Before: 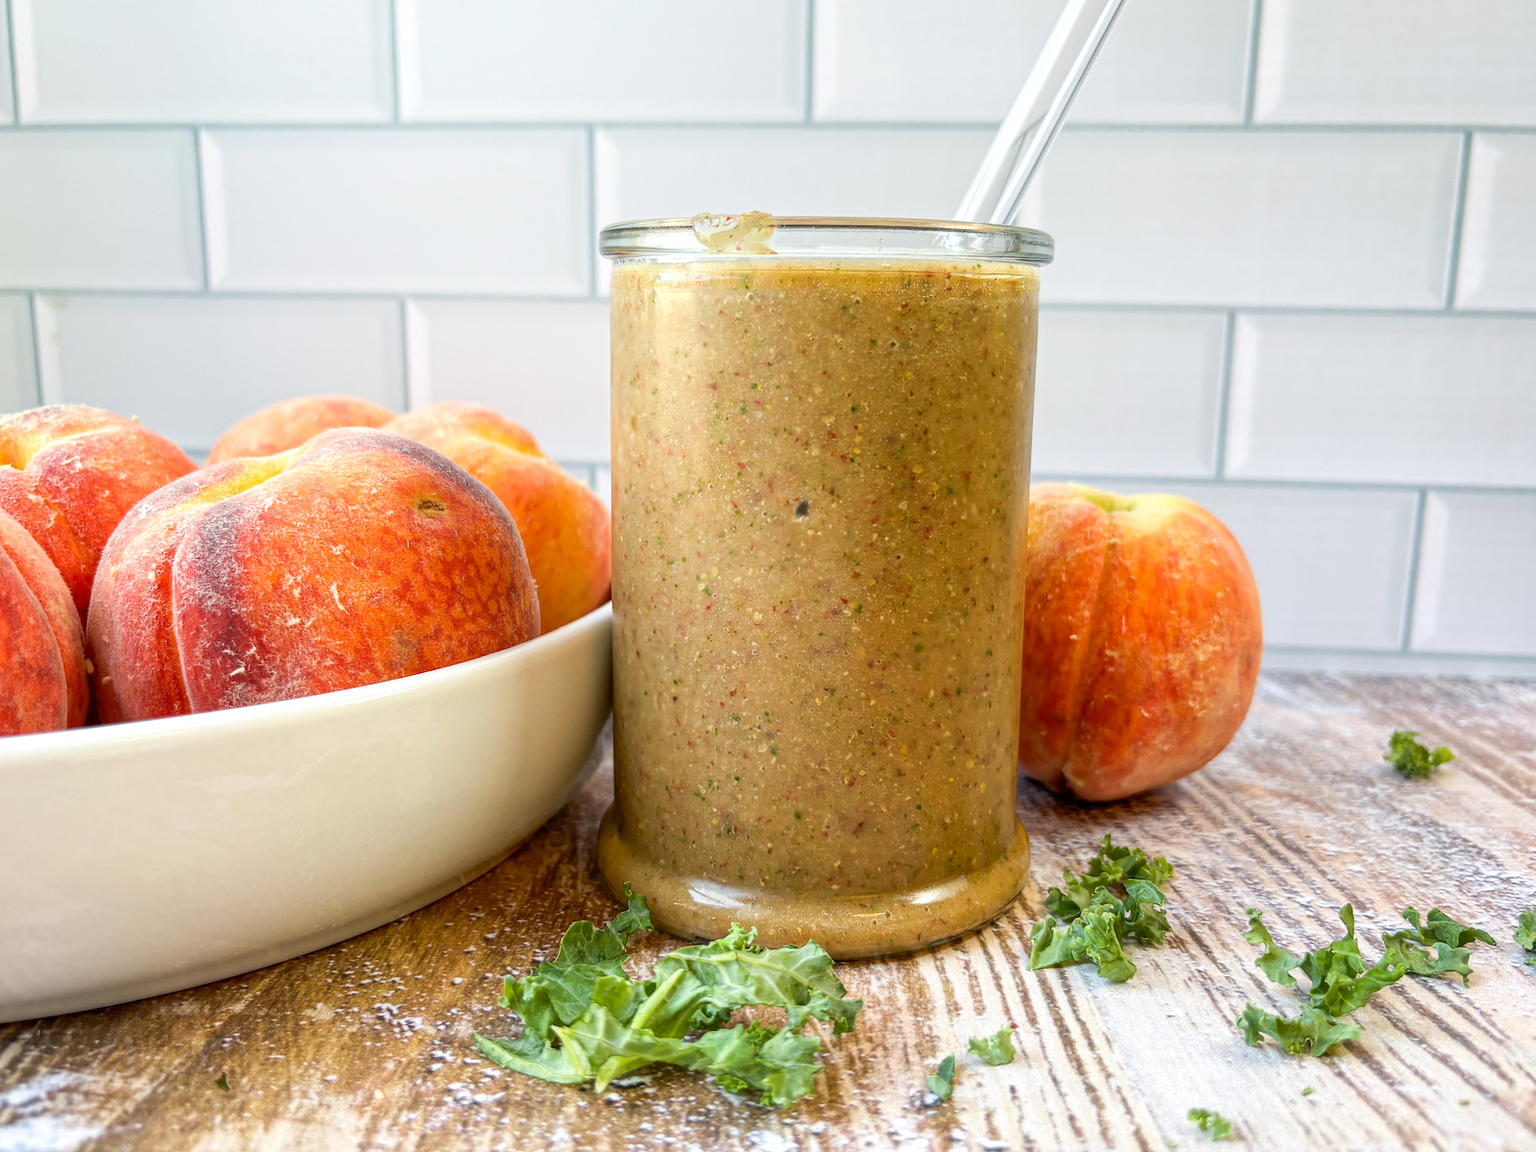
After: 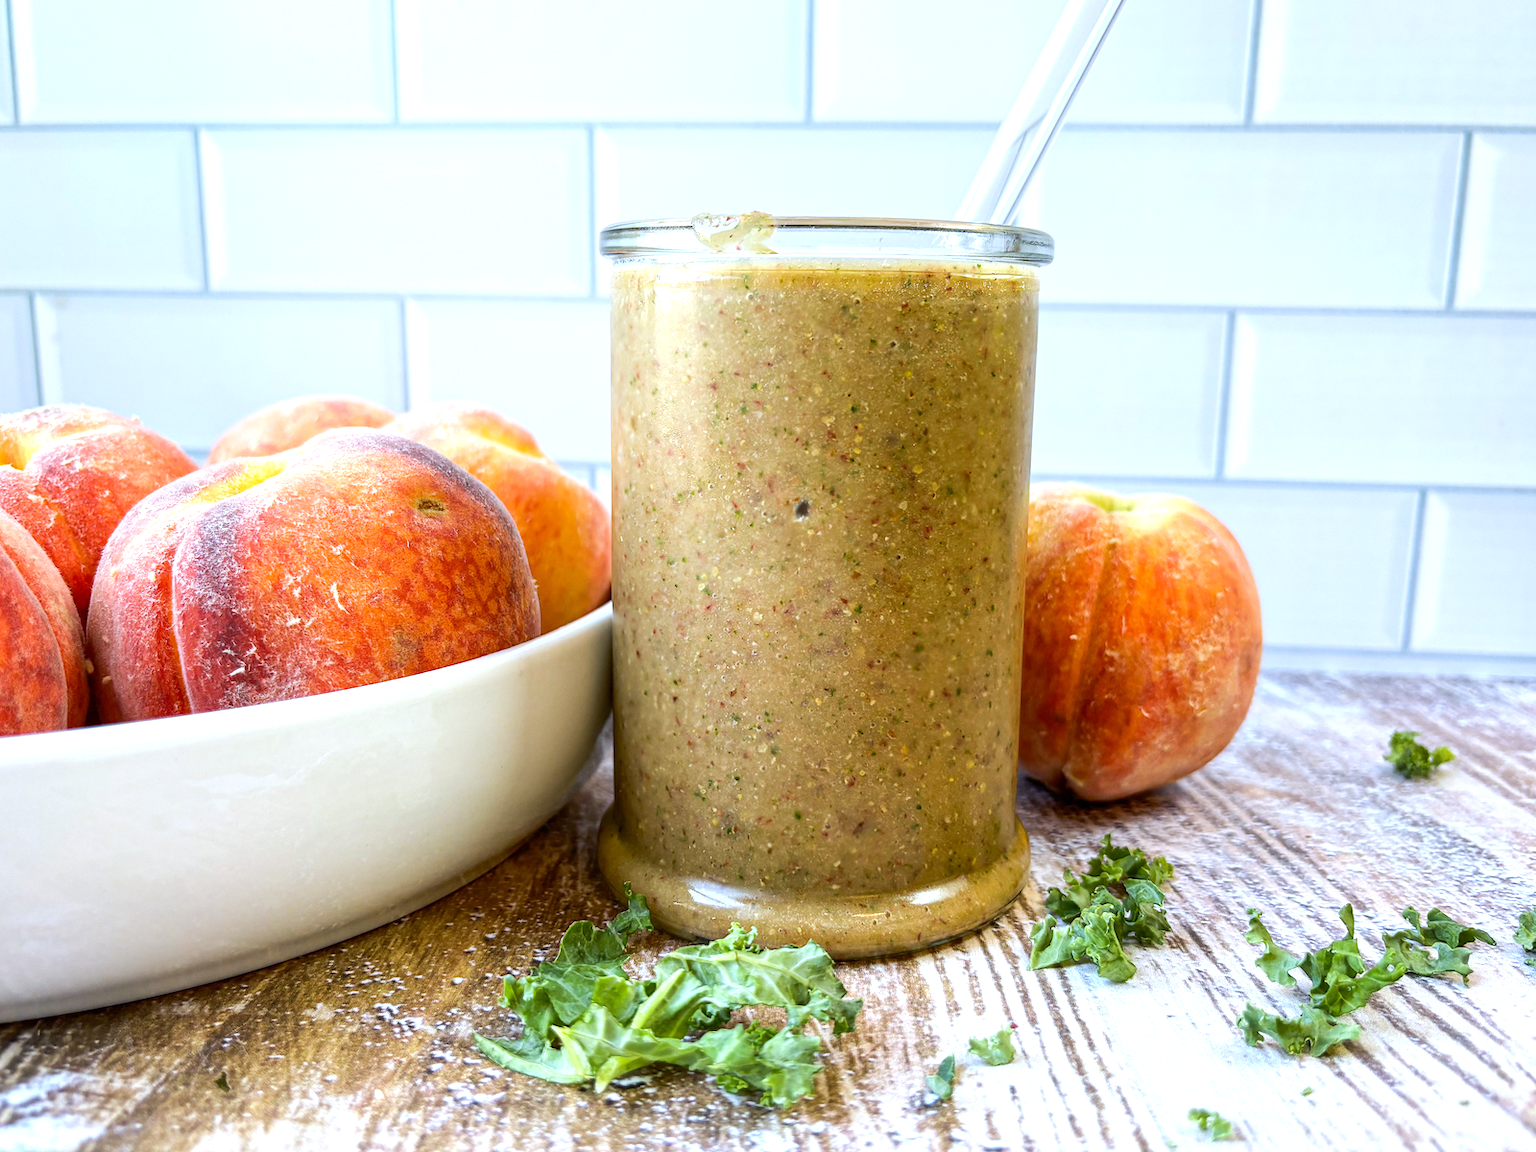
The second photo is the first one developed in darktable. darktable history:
tone equalizer: -8 EV -0.417 EV, -7 EV -0.389 EV, -6 EV -0.333 EV, -5 EV -0.222 EV, -3 EV 0.222 EV, -2 EV 0.333 EV, -1 EV 0.389 EV, +0 EV 0.417 EV, edges refinement/feathering 500, mask exposure compensation -1.57 EV, preserve details no
white balance: red 0.926, green 1.003, blue 1.133
